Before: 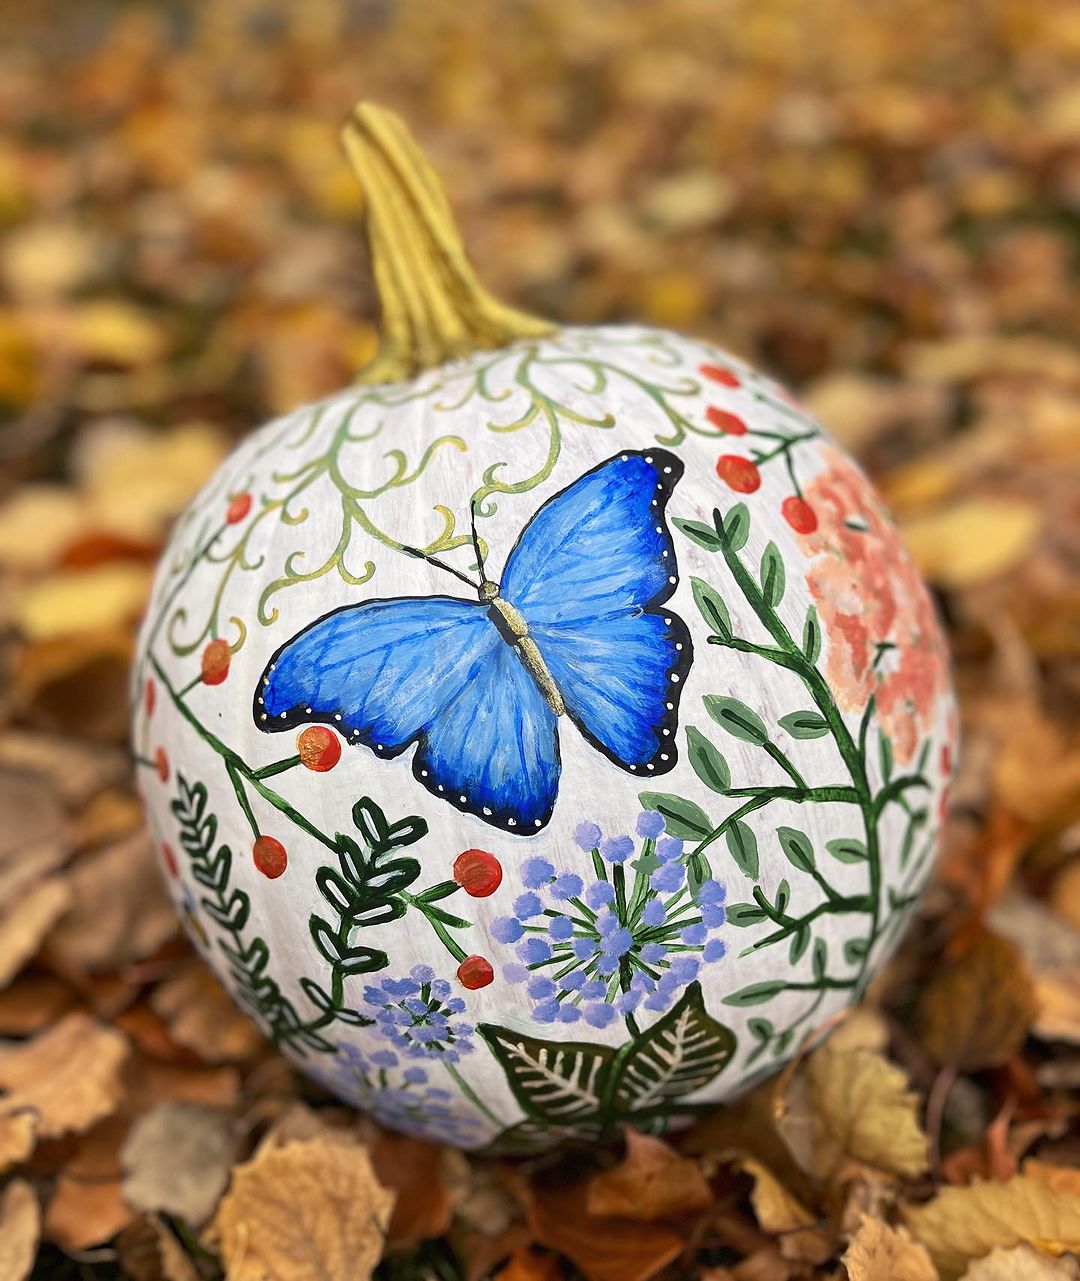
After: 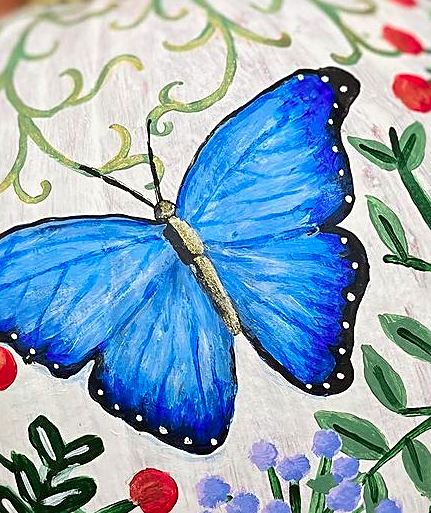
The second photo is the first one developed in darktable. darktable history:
sharpen: on, module defaults
crop: left 30.001%, top 29.75%, right 30.039%, bottom 30.192%
shadows and highlights: shadows 30.89, highlights 0.347, highlights color adjustment 52.74%, soften with gaussian
tone curve: curves: ch0 [(0, 0) (0.059, 0.027) (0.162, 0.125) (0.304, 0.279) (0.547, 0.532) (0.828, 0.815) (1, 0.983)]; ch1 [(0, 0) (0.23, 0.166) (0.34, 0.298) (0.371, 0.334) (0.435, 0.408) (0.477, 0.469) (0.499, 0.498) (0.529, 0.544) (0.559, 0.587) (0.743, 0.798) (1, 1)]; ch2 [(0, 0) (0.431, 0.414) (0.498, 0.503) (0.524, 0.531) (0.568, 0.567) (0.6, 0.597) (0.643, 0.631) (0.74, 0.721) (1, 1)], color space Lab, independent channels, preserve colors none
